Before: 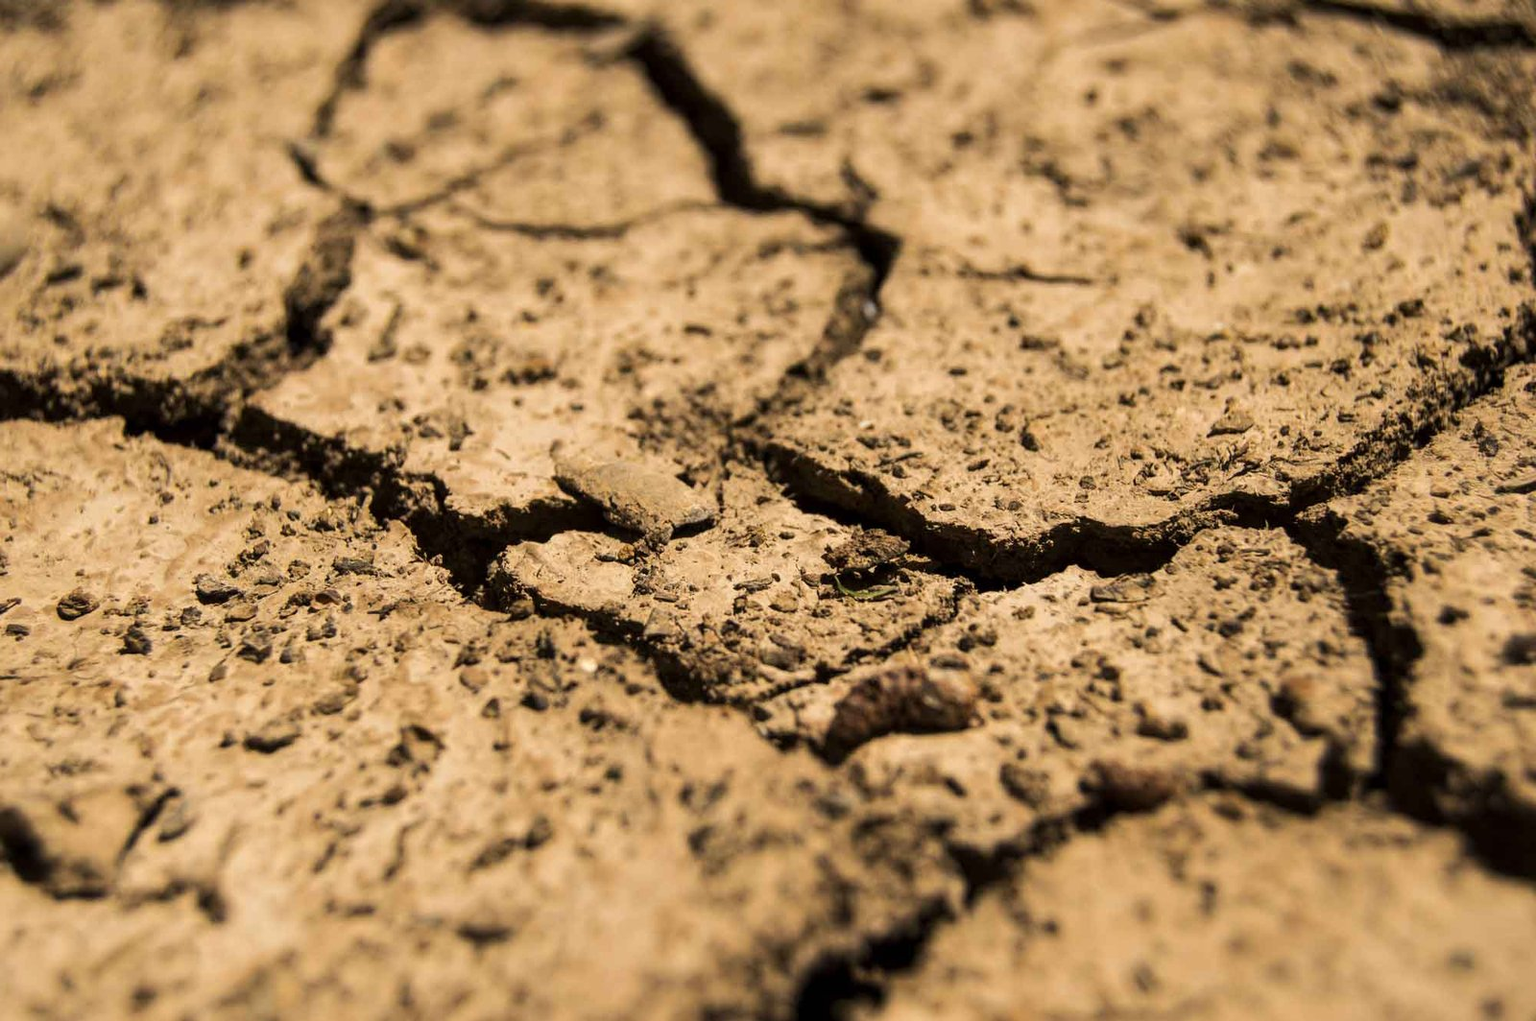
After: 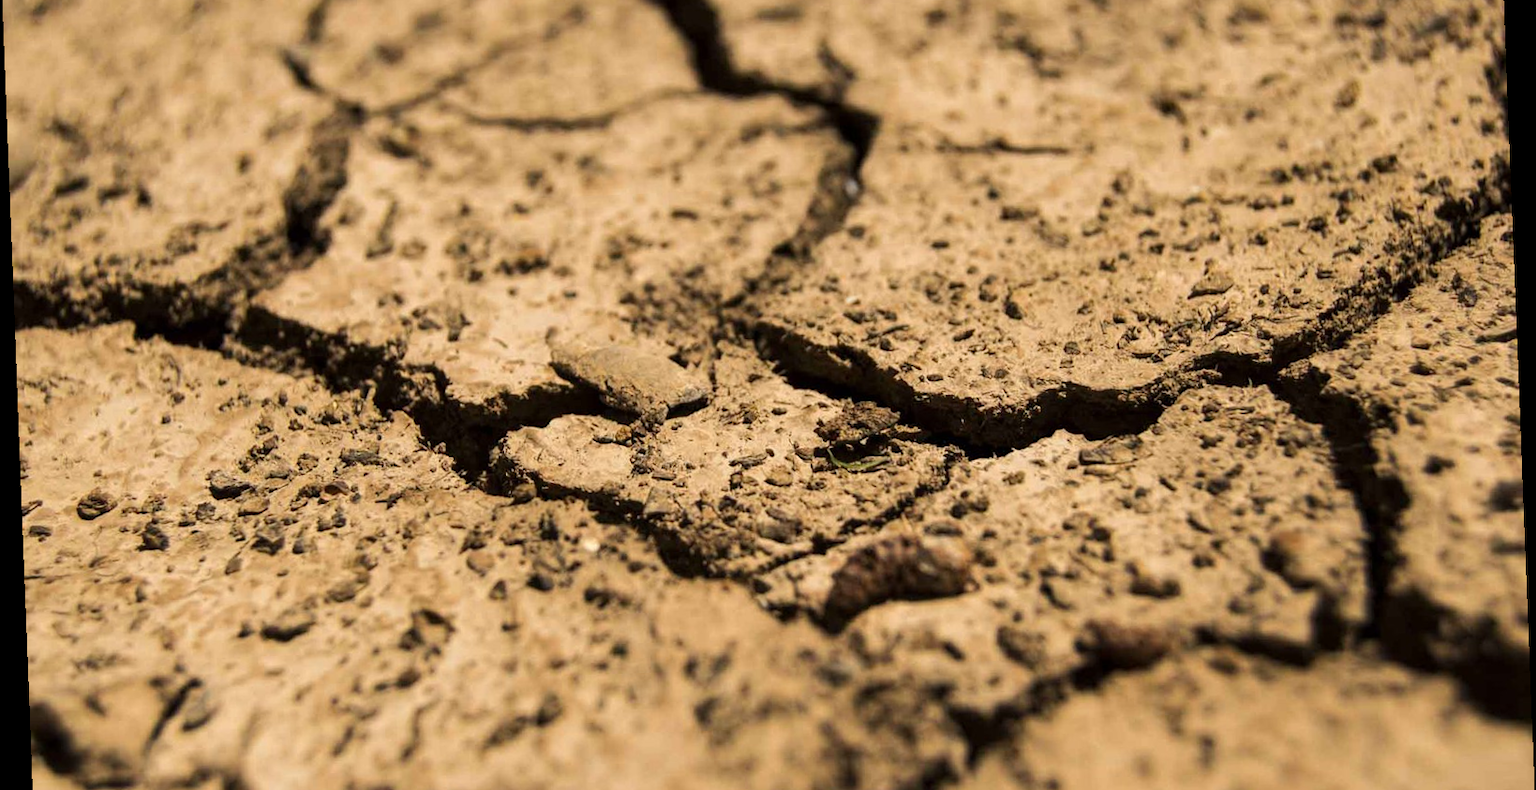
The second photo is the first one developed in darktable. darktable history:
crop: top 13.819%, bottom 11.169%
rotate and perspective: rotation -2.22°, lens shift (horizontal) -0.022, automatic cropping off
